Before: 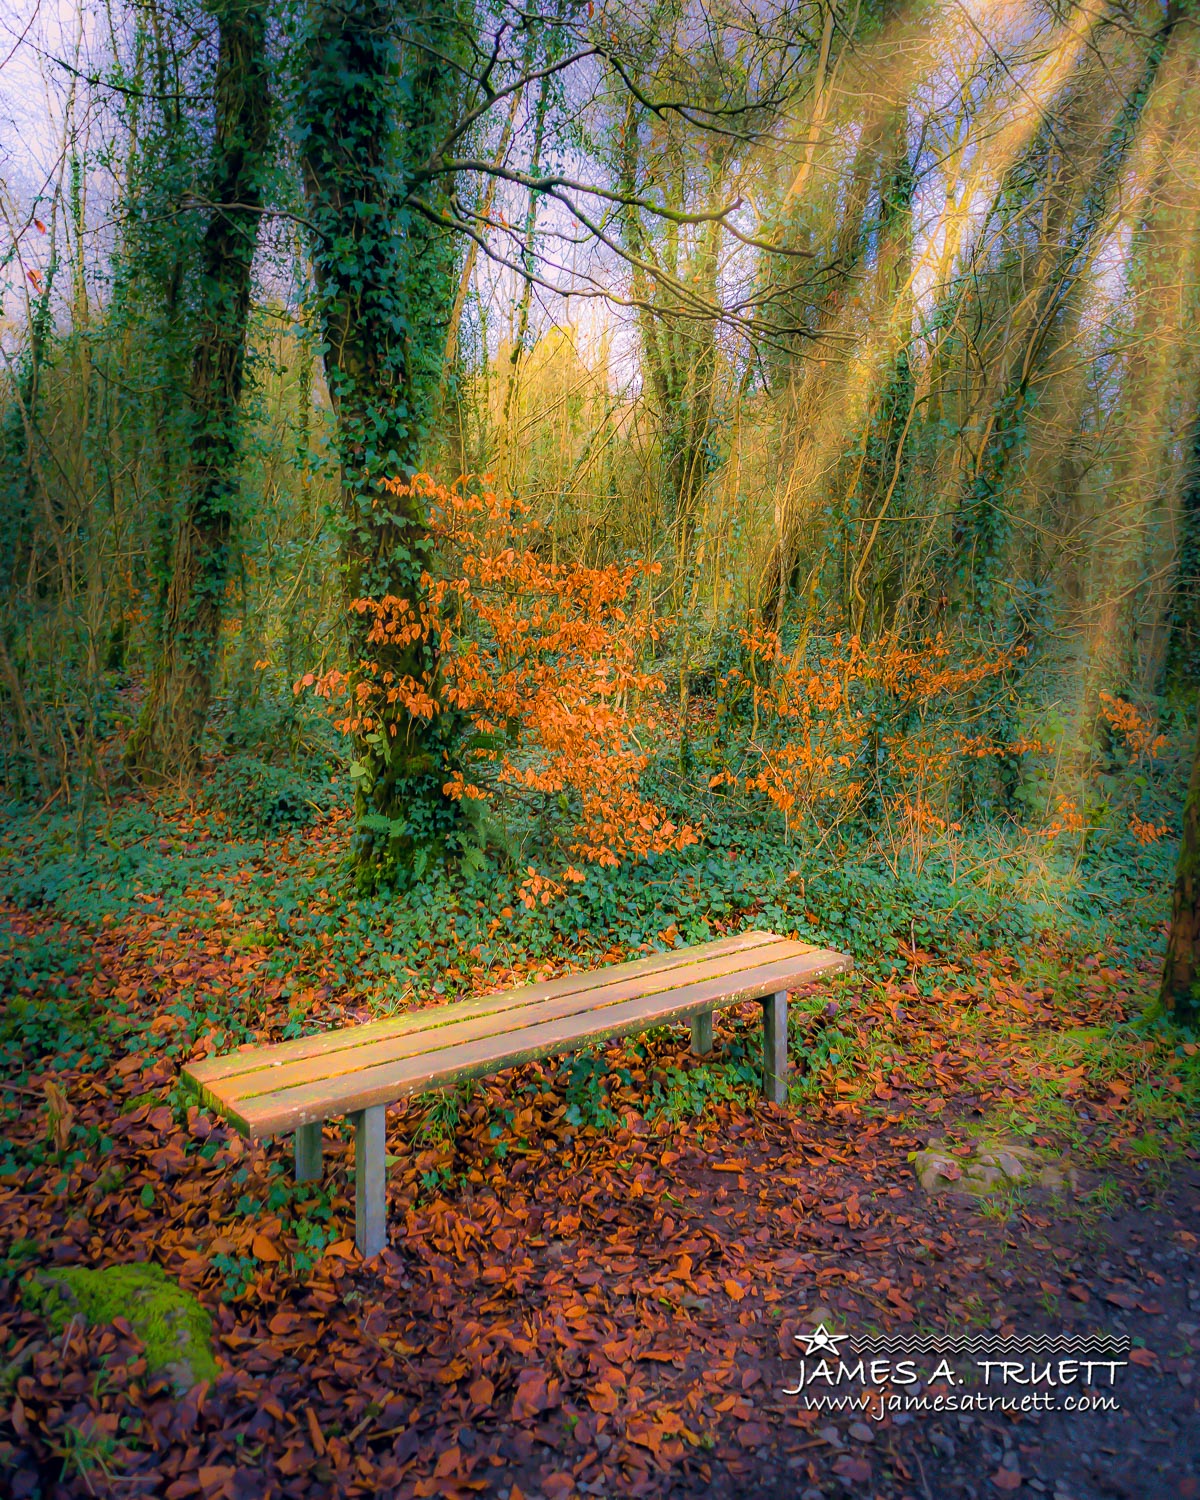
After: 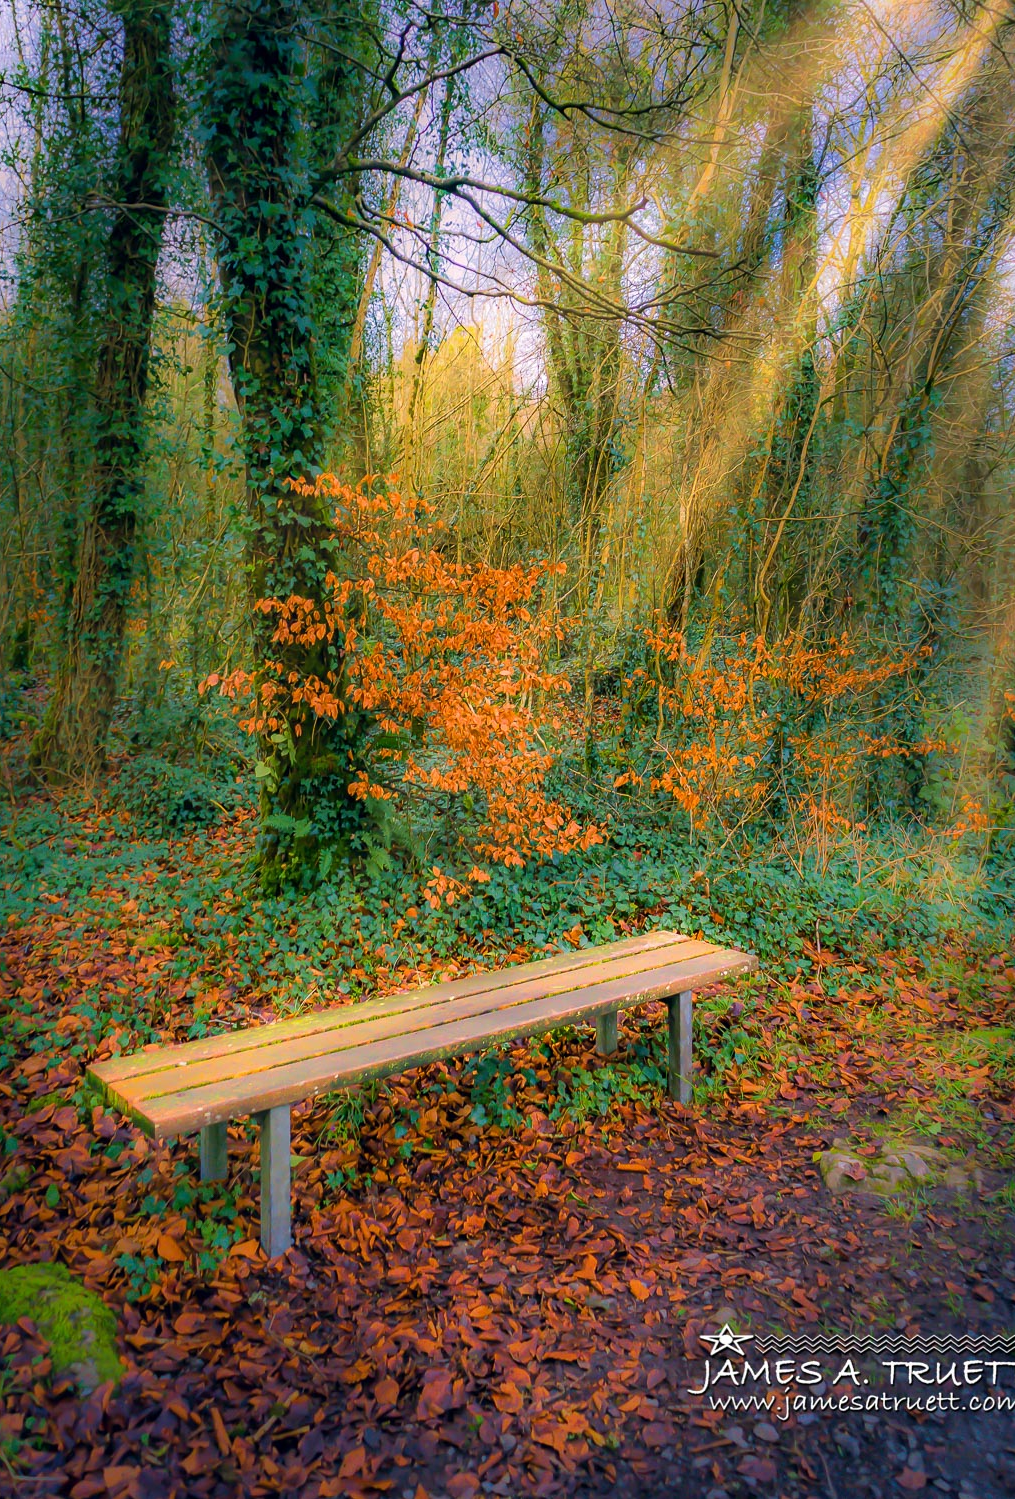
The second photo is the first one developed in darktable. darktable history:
crop: left 7.993%, right 7.399%
